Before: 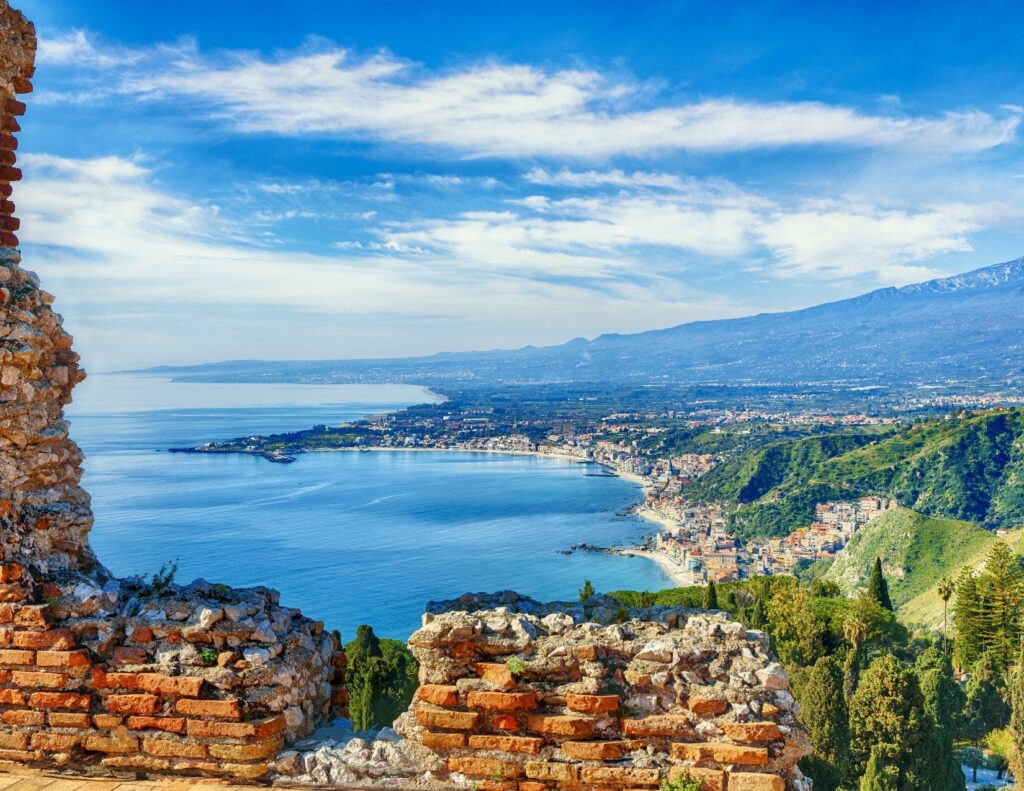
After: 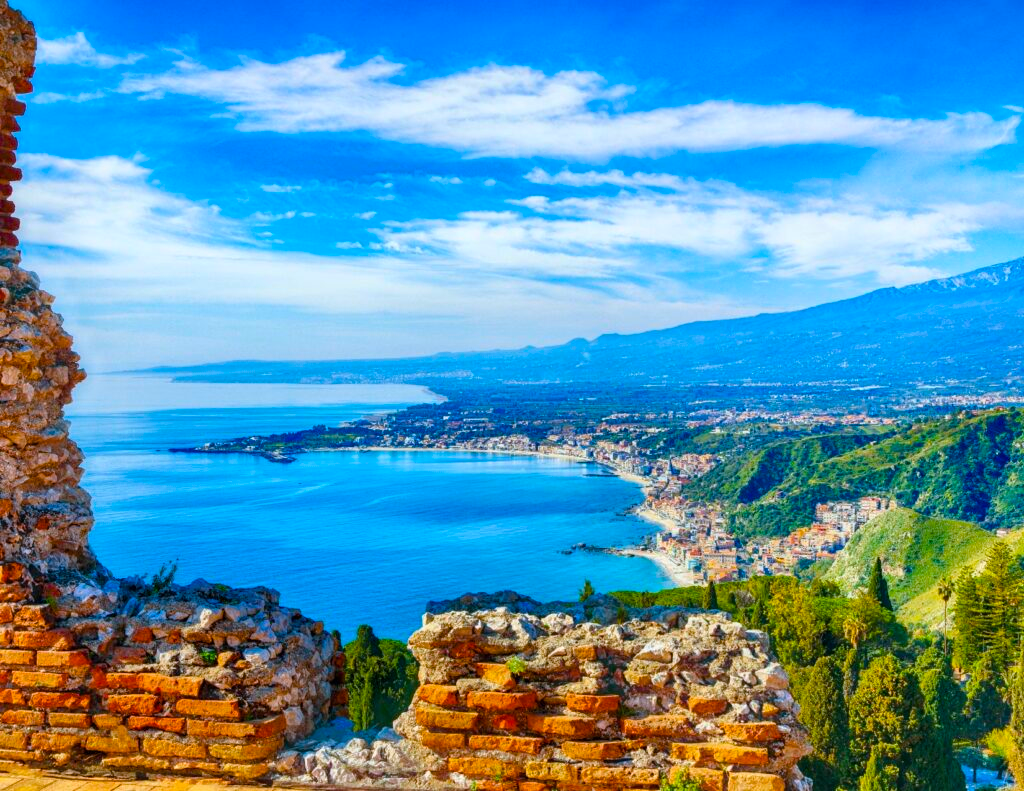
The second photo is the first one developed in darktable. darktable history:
color balance rgb: perceptual saturation grading › global saturation 25%, global vibrance 20%
white balance: red 0.984, blue 1.059
